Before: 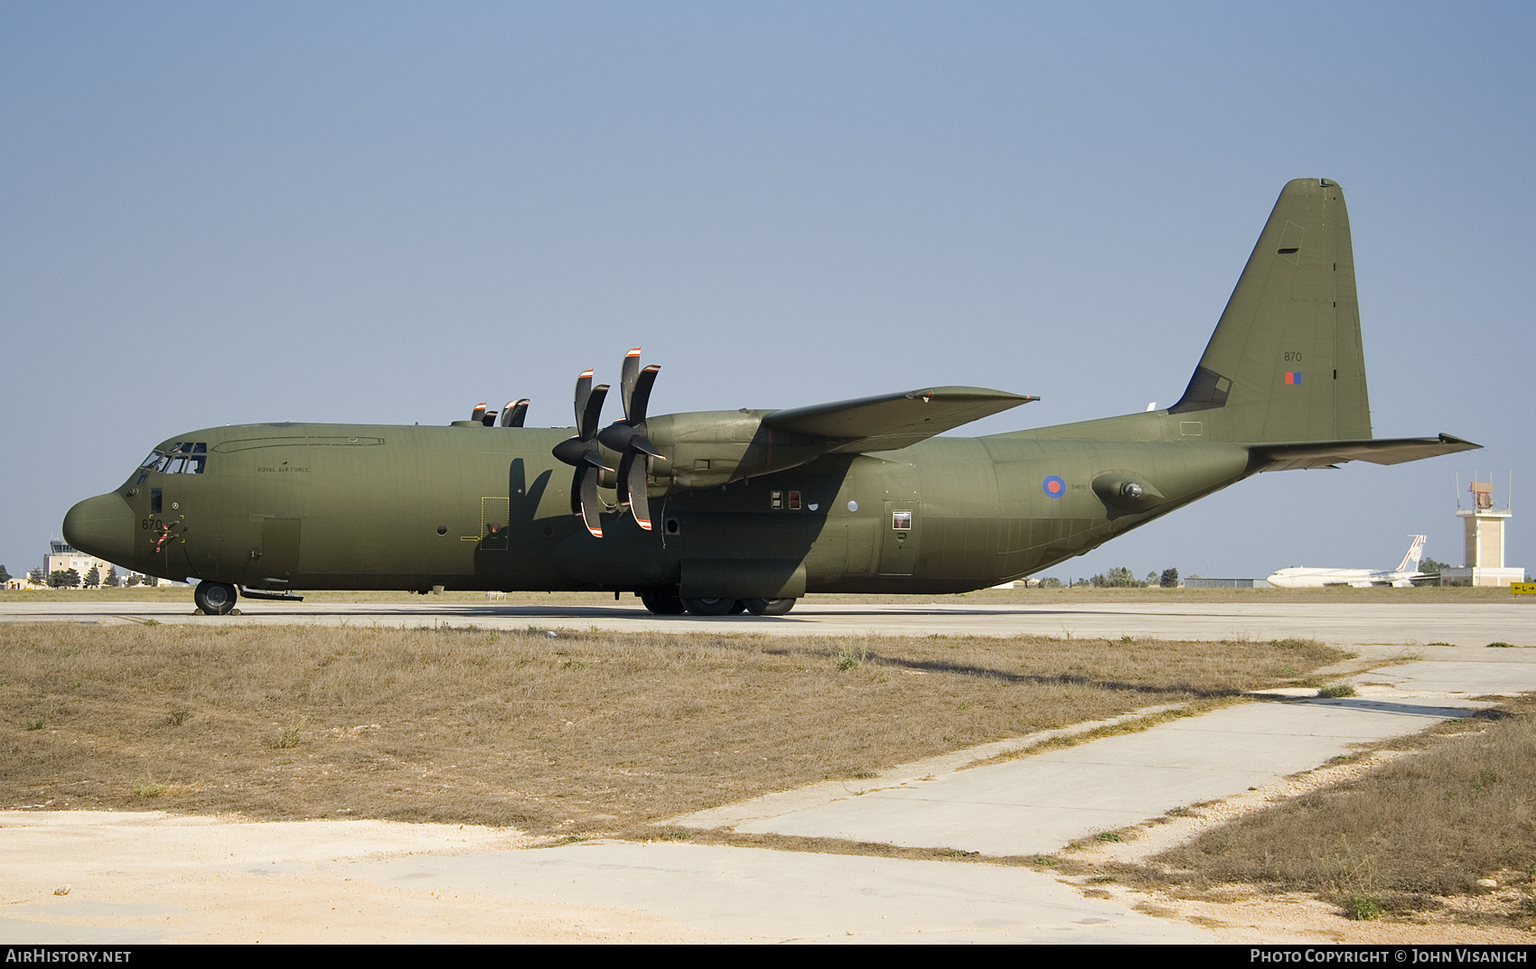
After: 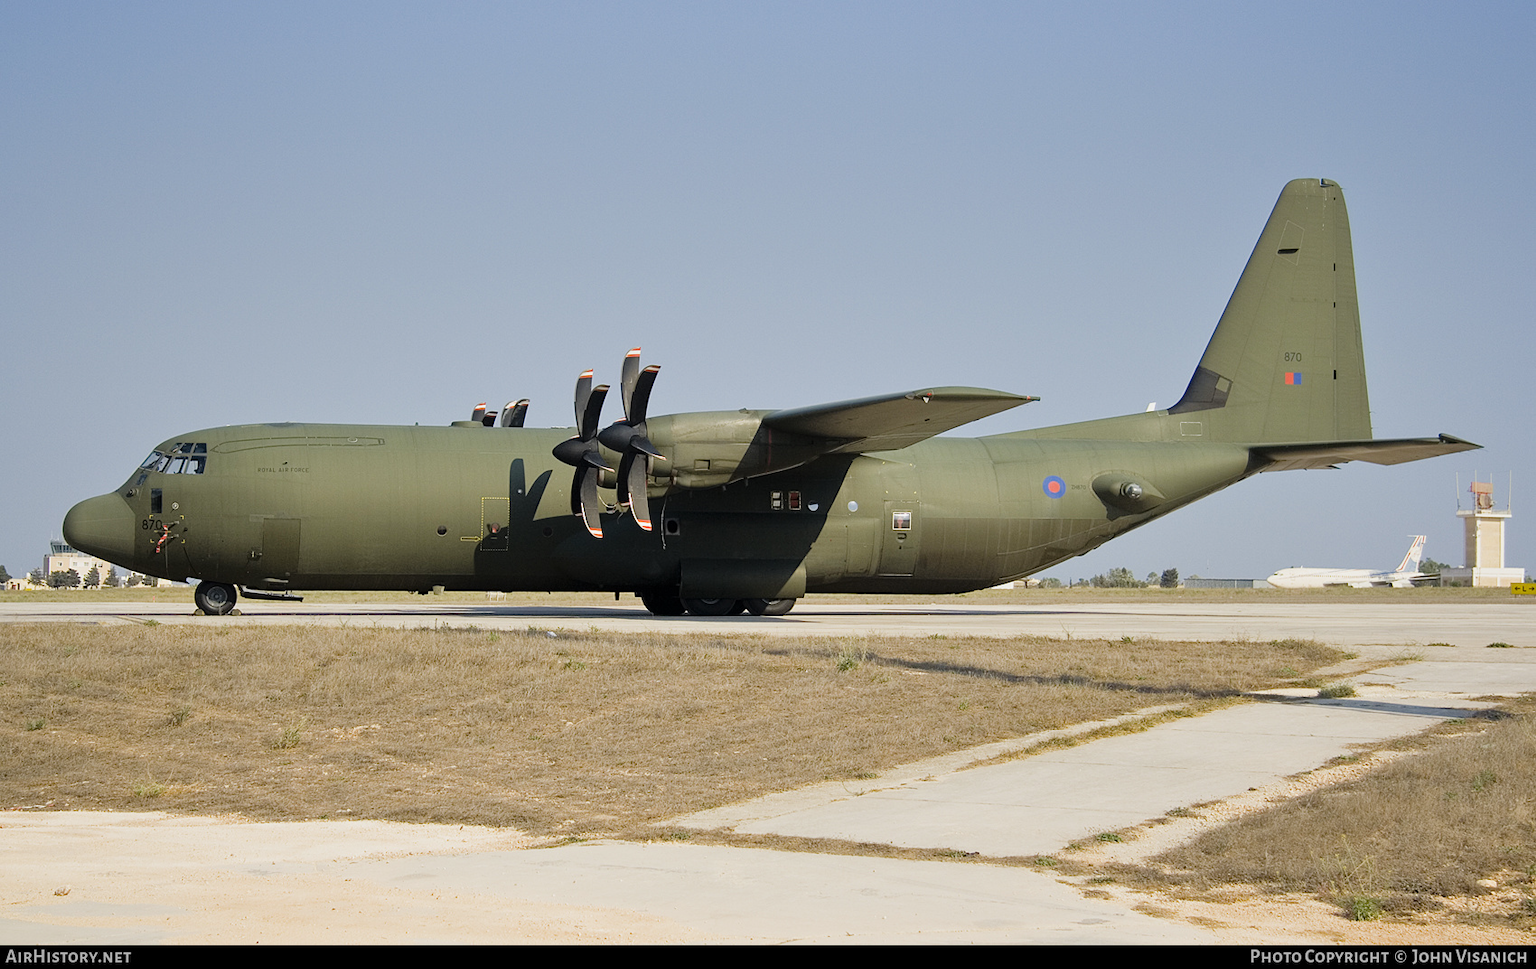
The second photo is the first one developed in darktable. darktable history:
tone equalizer: -8 EV 0.022 EV, -7 EV -0.019 EV, -6 EV 0.046 EV, -5 EV 0.047 EV, -4 EV 0.276 EV, -3 EV 0.675 EV, -2 EV 0.572 EV, -1 EV 0.203 EV, +0 EV 0.048 EV
filmic rgb: black relative exposure -11.31 EV, white relative exposure 3.21 EV, hardness 6.83
